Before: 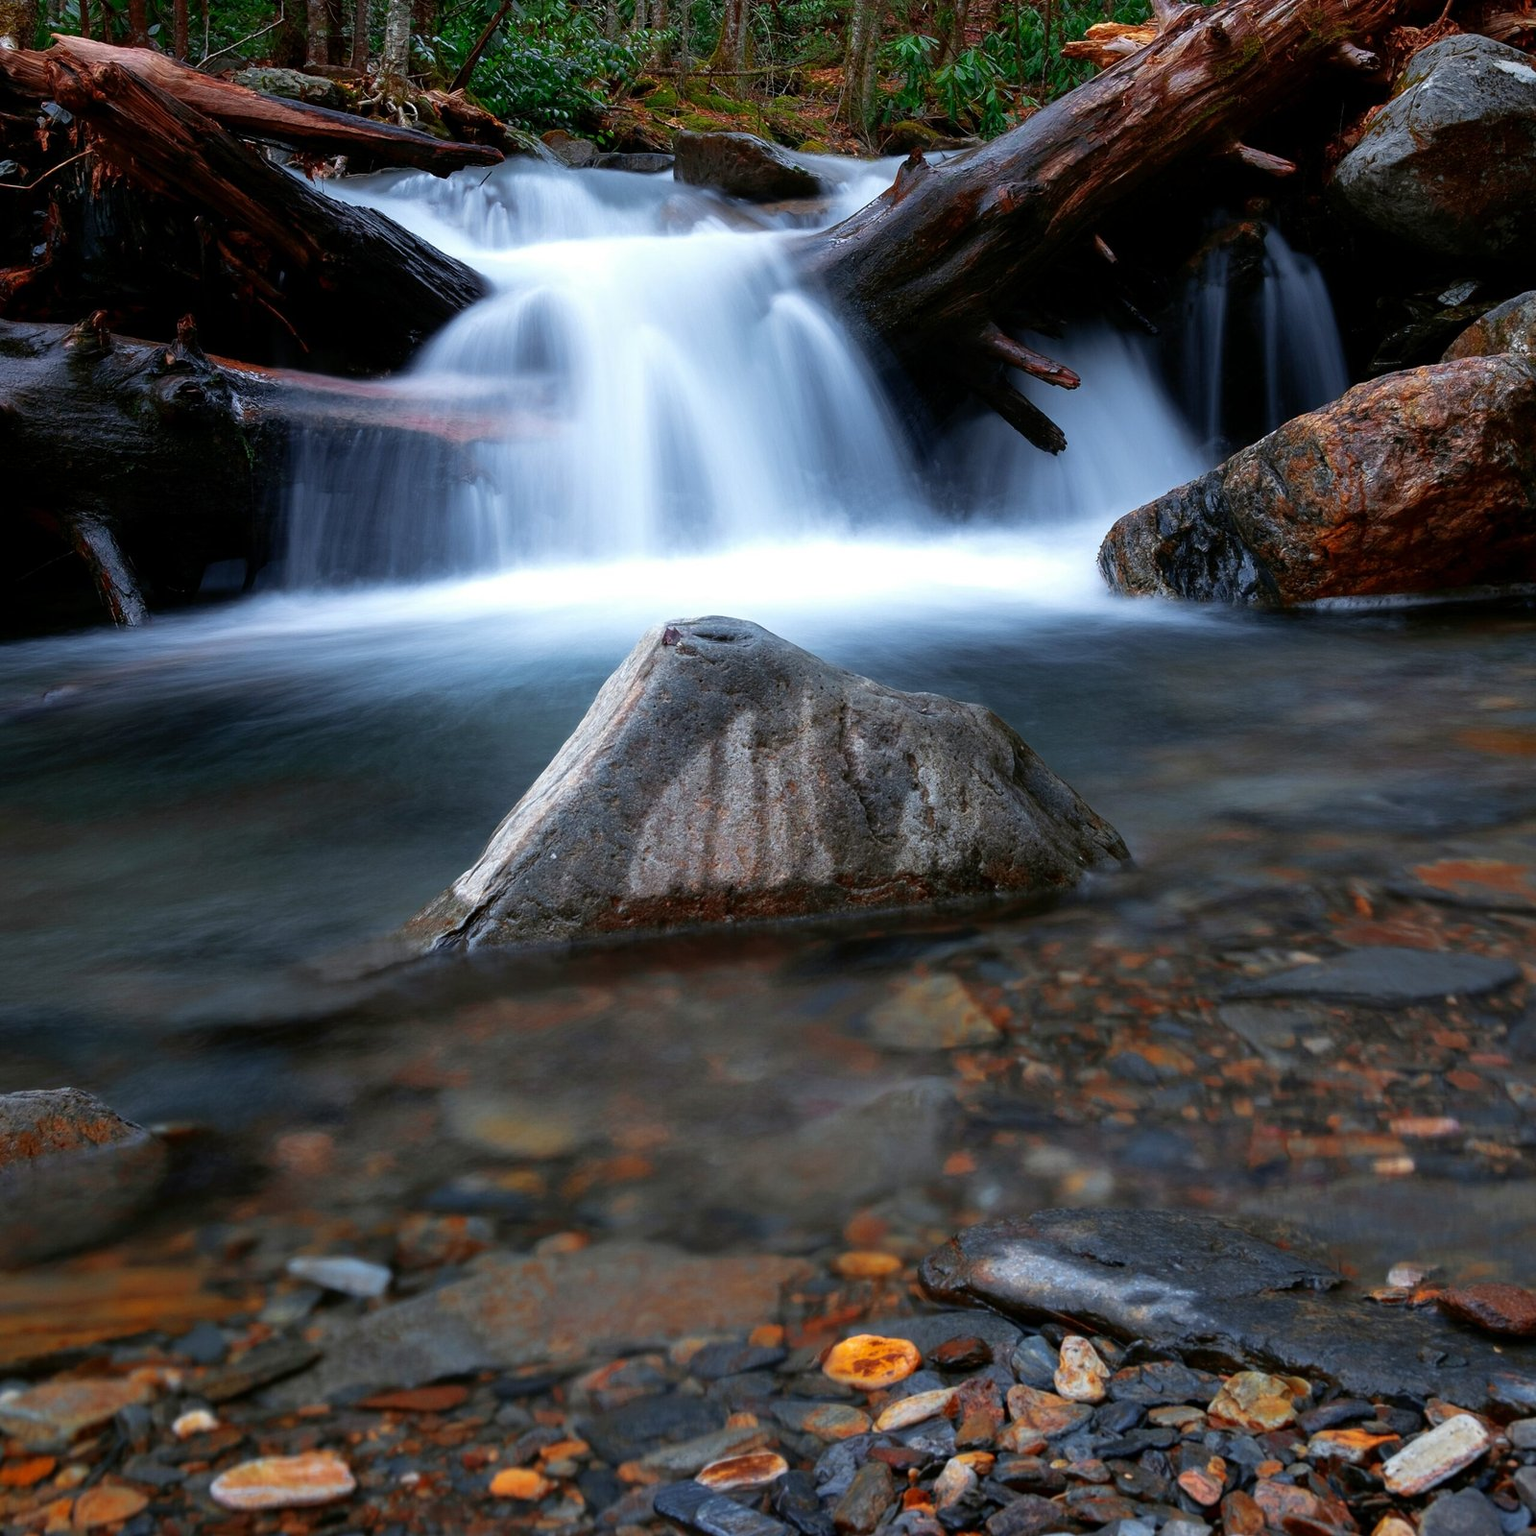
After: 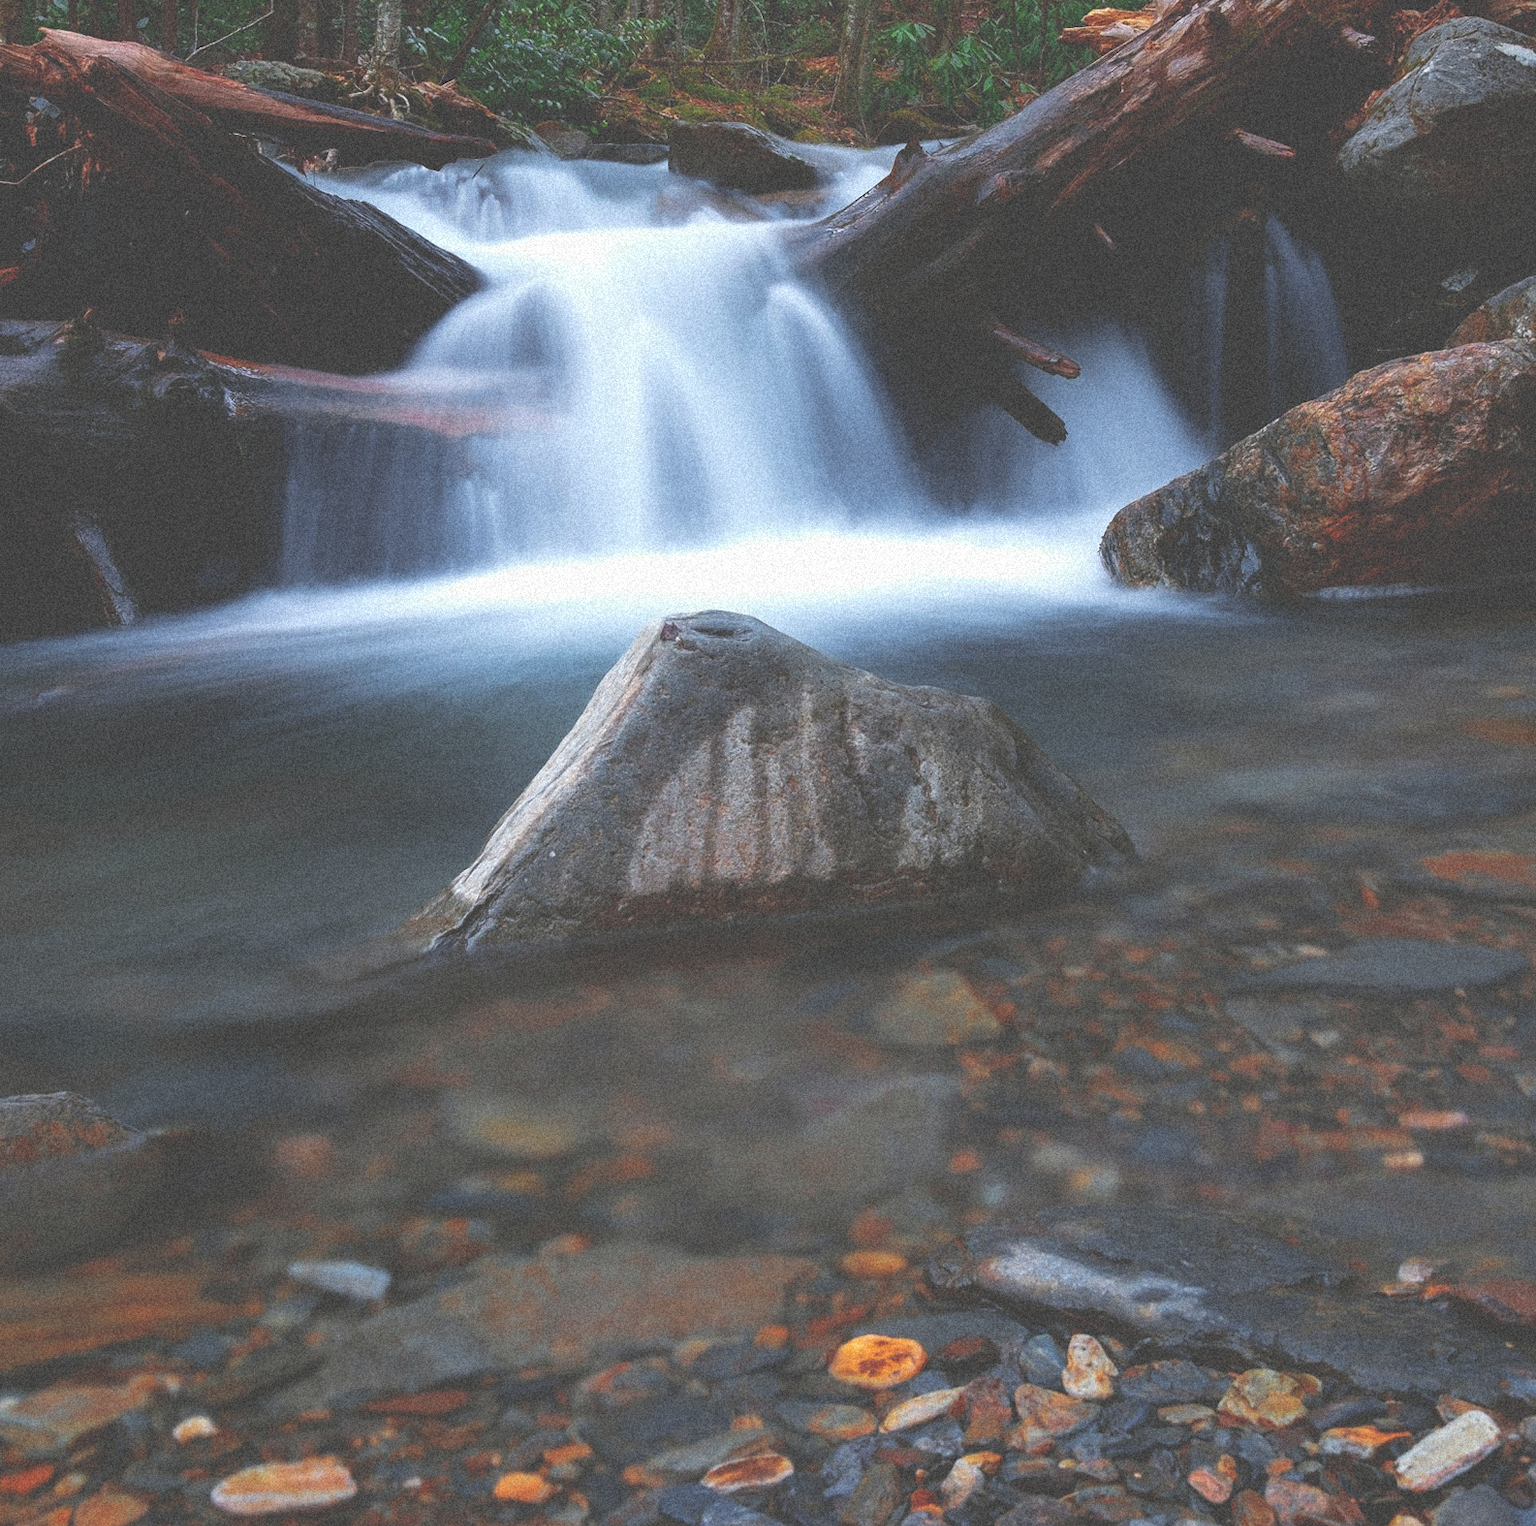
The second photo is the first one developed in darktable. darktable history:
tone equalizer: on, module defaults
exposure: black level correction -0.062, exposure -0.05 EV, compensate highlight preservation false
rotate and perspective: rotation -0.45°, automatic cropping original format, crop left 0.008, crop right 0.992, crop top 0.012, crop bottom 0.988
grain: strength 35%, mid-tones bias 0%
